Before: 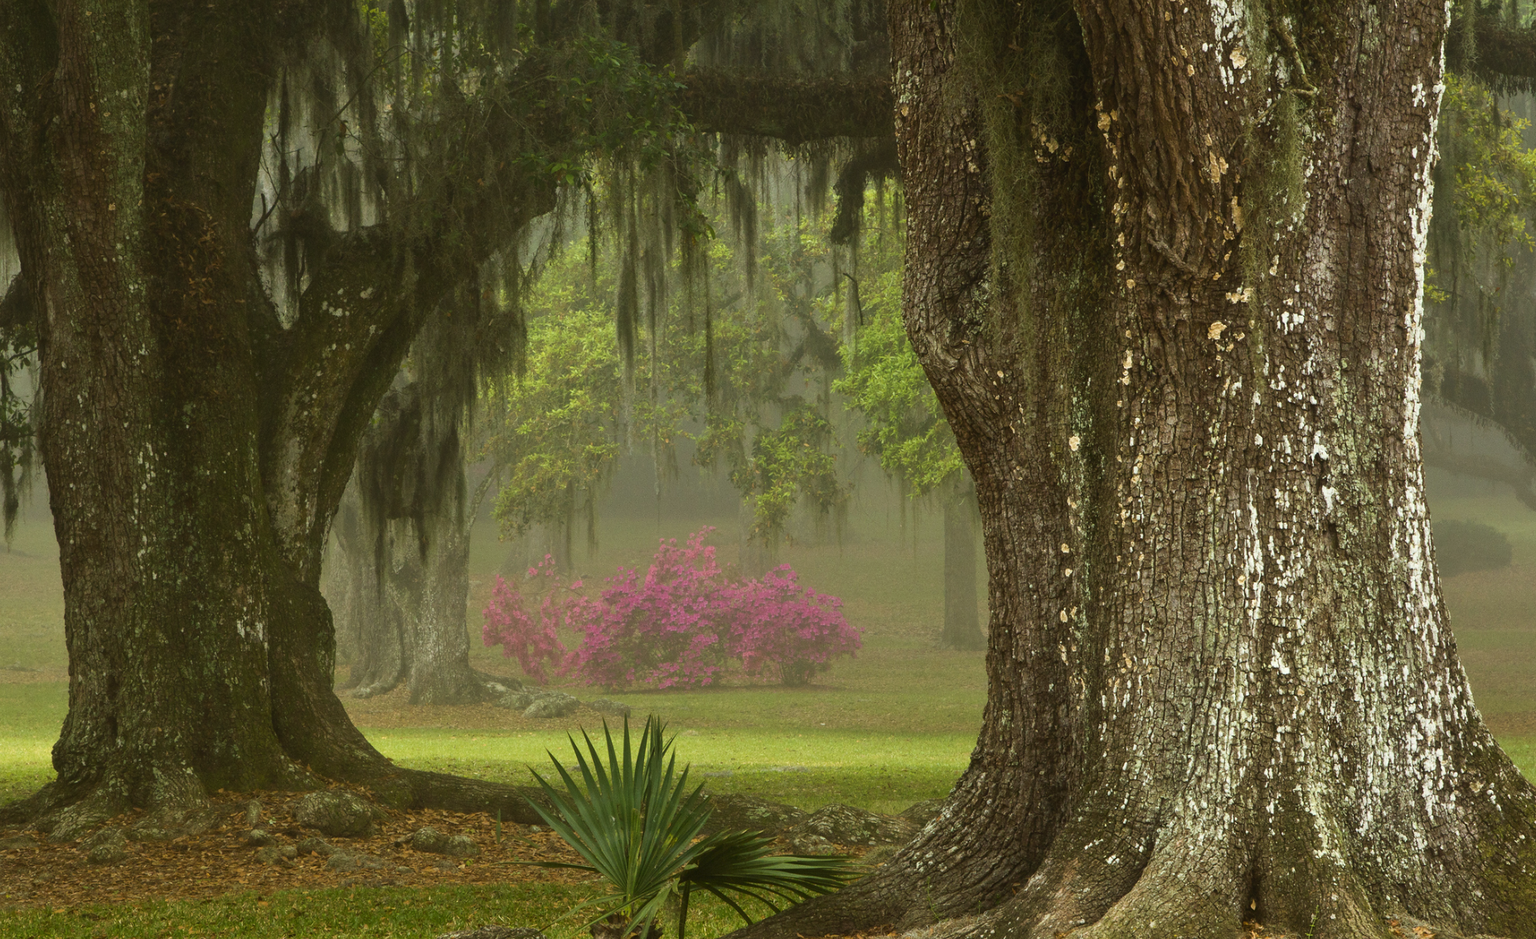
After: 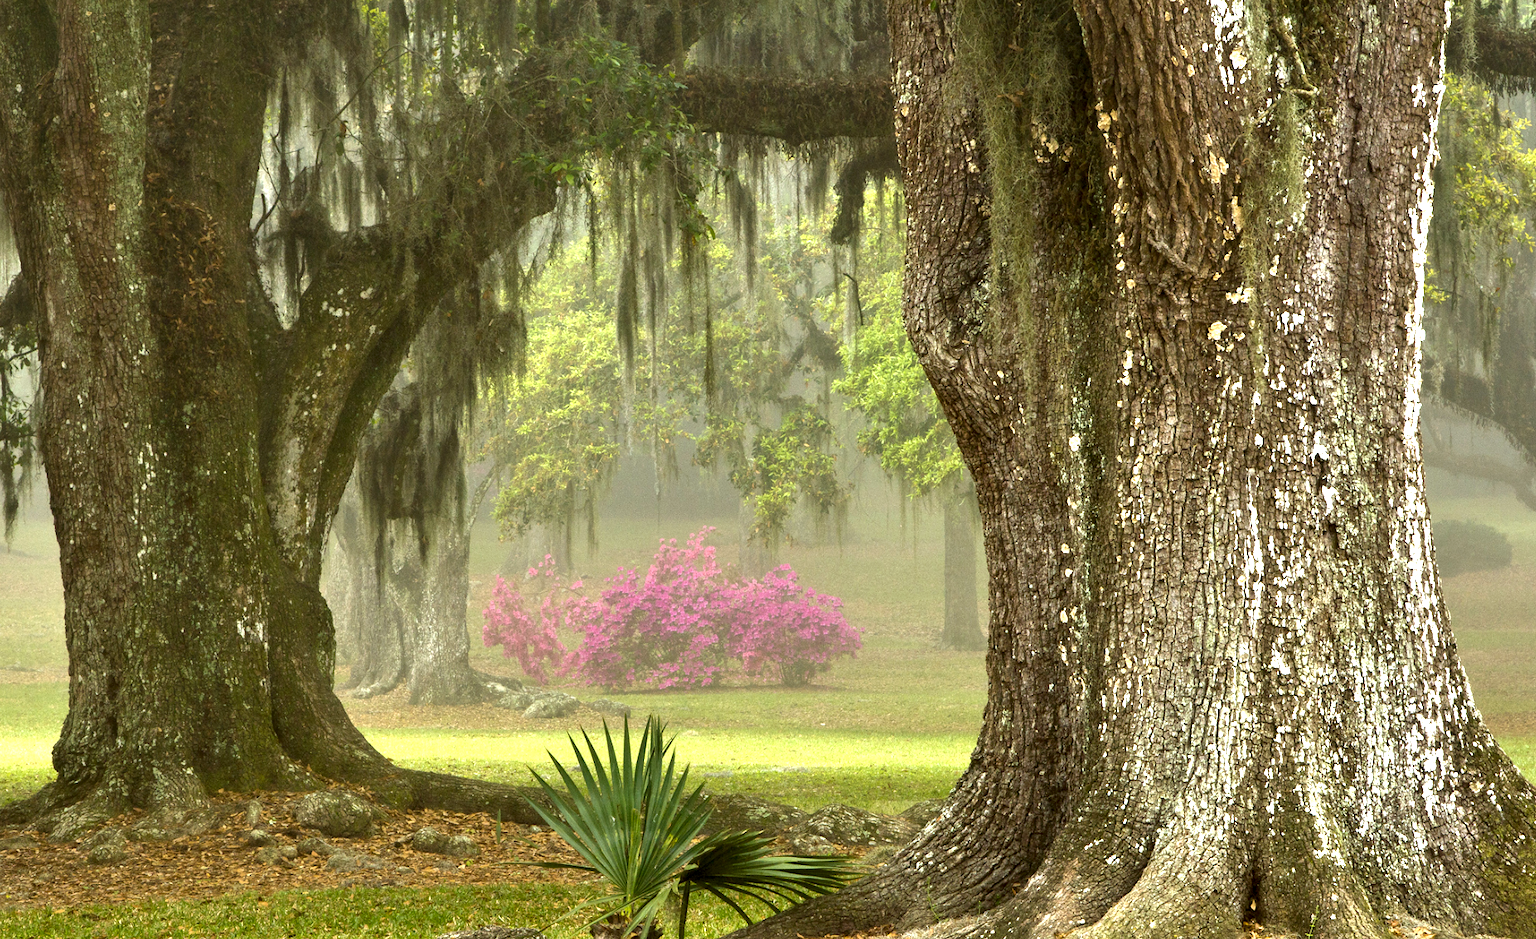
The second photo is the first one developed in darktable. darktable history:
exposure: black level correction 0, exposure 0.591 EV, compensate highlight preservation false
contrast equalizer: y [[0.6 ×6], [0.55 ×6], [0 ×6], [0 ×6], [0 ×6]]
shadows and highlights: radius 125.89, shadows 21.18, highlights -21.66, low approximation 0.01
